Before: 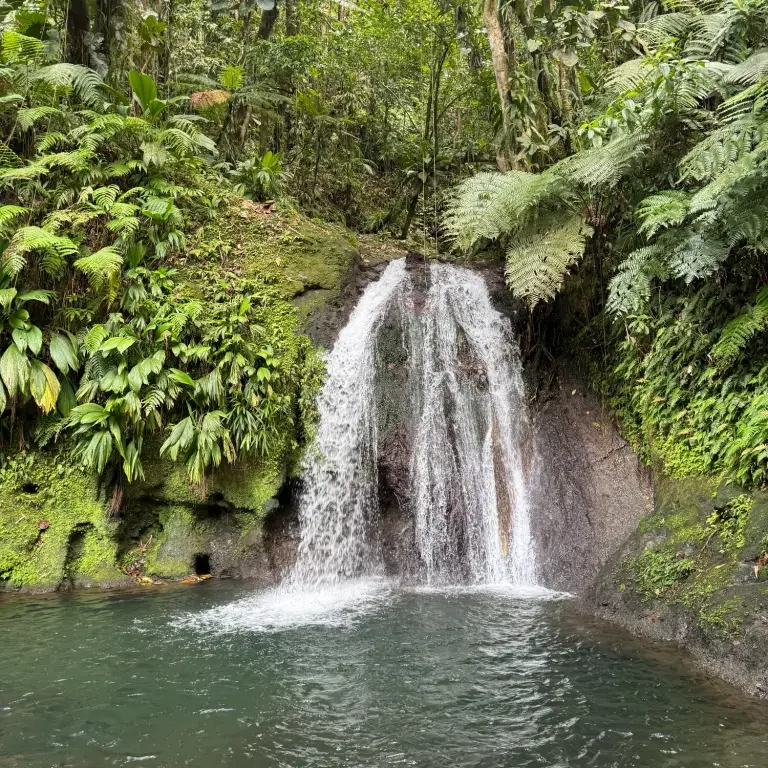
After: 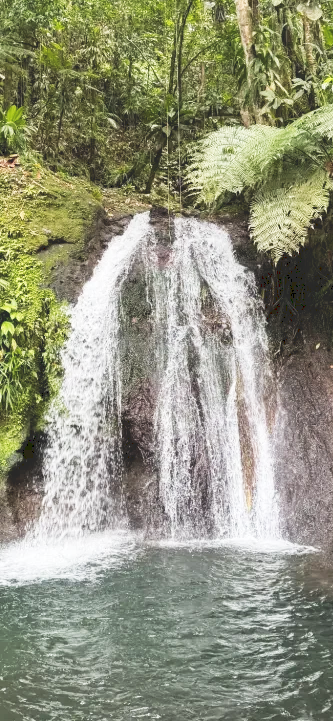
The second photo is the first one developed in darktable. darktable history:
crop: left 33.452%, top 6.025%, right 23.155%
tone curve: curves: ch0 [(0, 0) (0.003, 0.156) (0.011, 0.156) (0.025, 0.161) (0.044, 0.164) (0.069, 0.178) (0.1, 0.201) (0.136, 0.229) (0.177, 0.263) (0.224, 0.301) (0.277, 0.355) (0.335, 0.415) (0.399, 0.48) (0.468, 0.561) (0.543, 0.647) (0.623, 0.735) (0.709, 0.819) (0.801, 0.893) (0.898, 0.953) (1, 1)], preserve colors none
